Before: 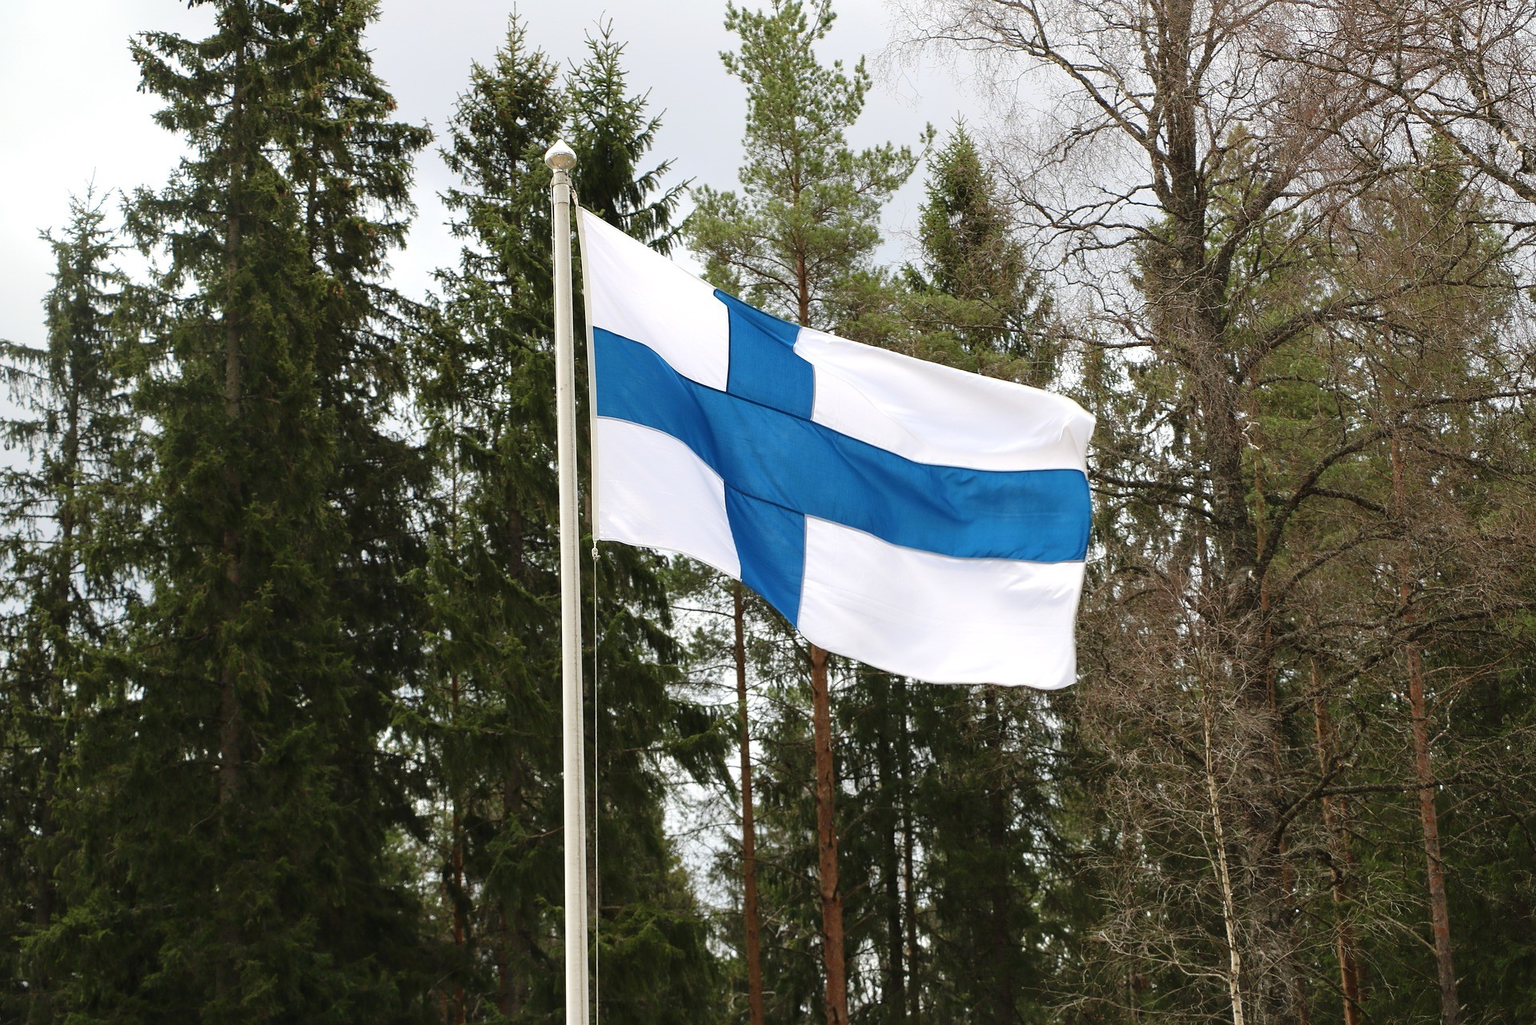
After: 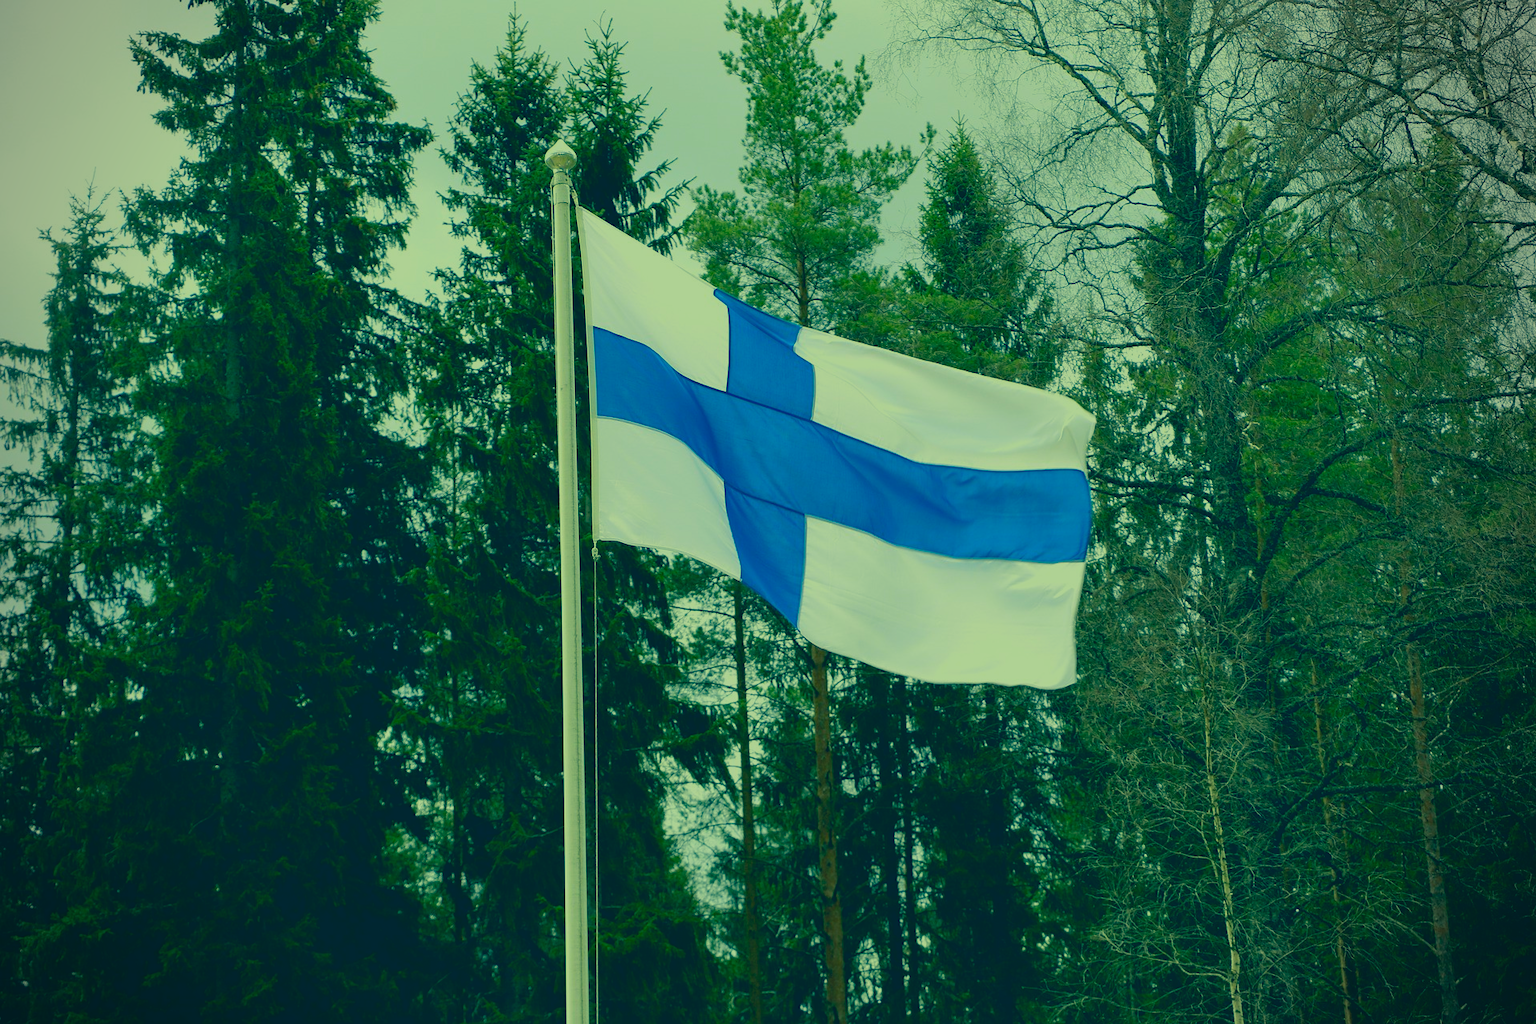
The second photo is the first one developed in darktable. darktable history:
color correction: highlights a* -15.58, highlights b* 40, shadows a* -40, shadows b* -26.18
exposure: black level correction 0.011, exposure -0.478 EV, compensate highlight preservation false
contrast brightness saturation: contrast -0.19, saturation 0.19
vignetting: unbound false
